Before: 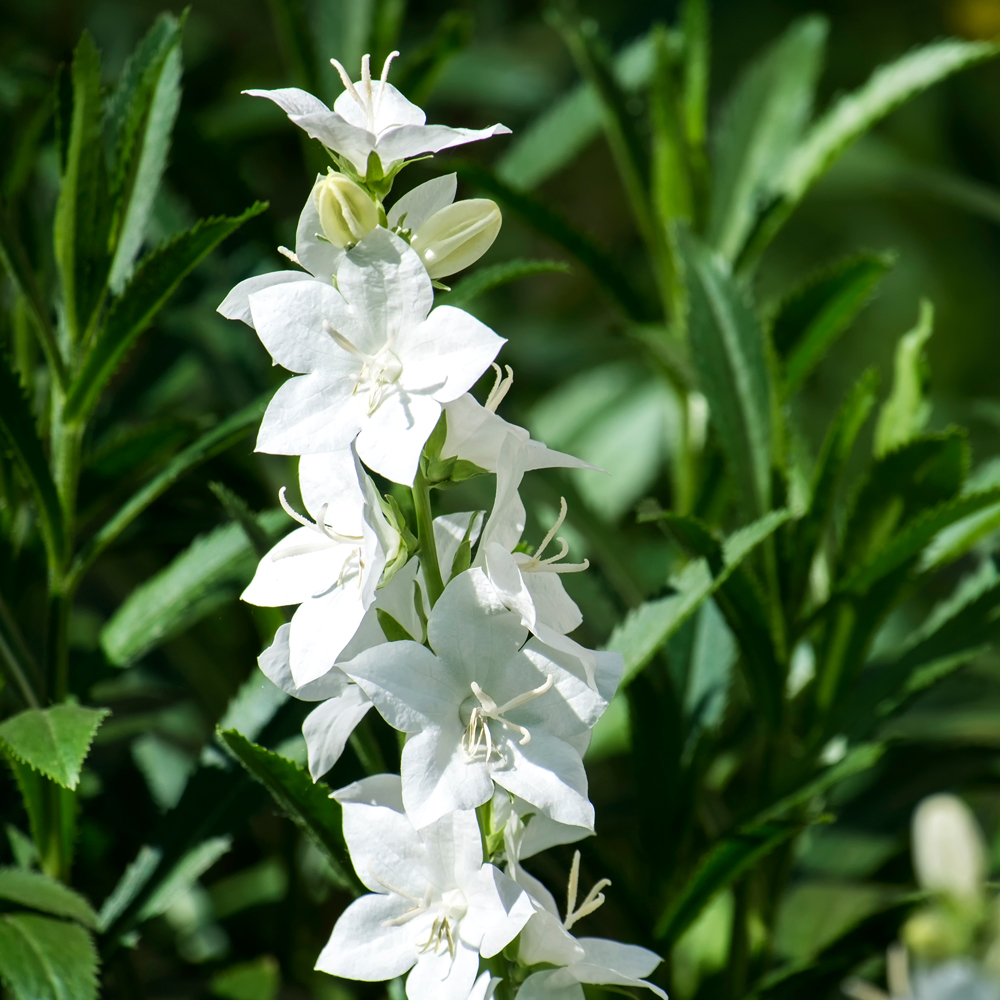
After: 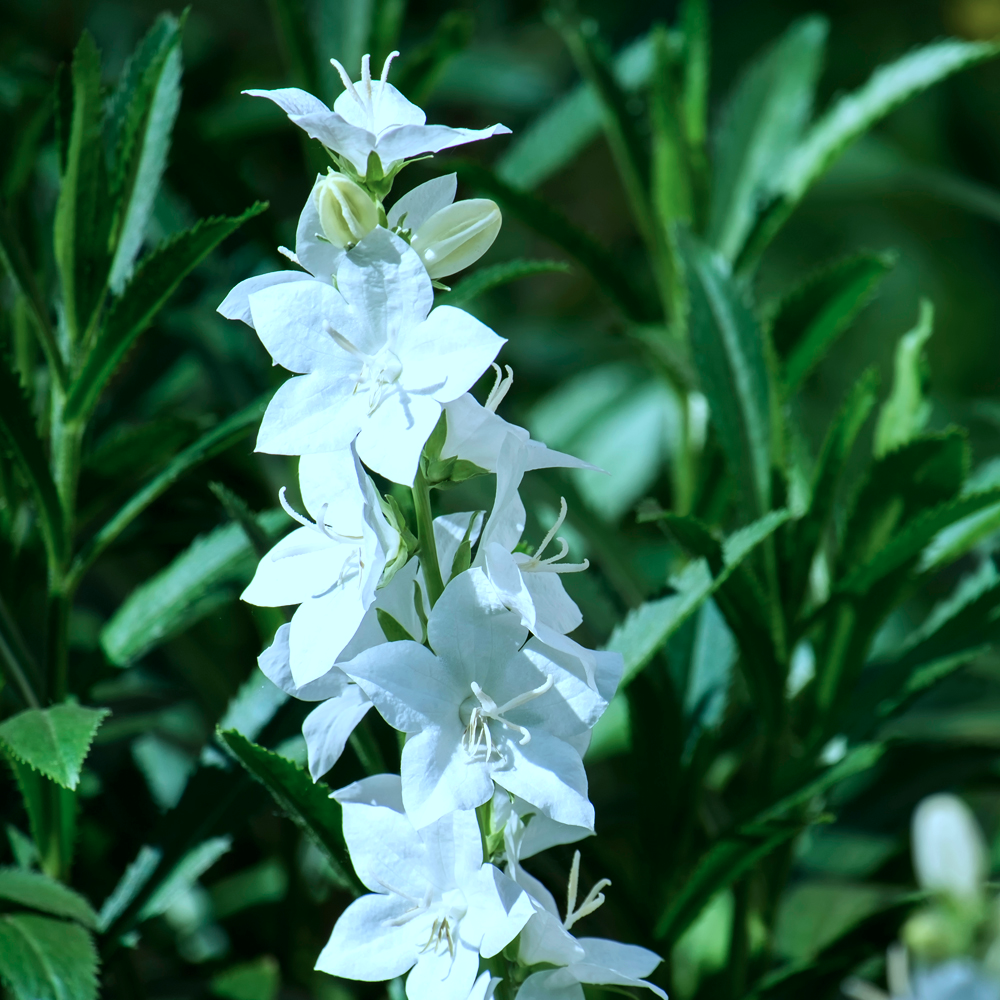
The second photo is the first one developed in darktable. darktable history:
color balance rgb: linear chroma grading › shadows -3%, linear chroma grading › highlights -4%
color calibration: x 0.396, y 0.386, temperature 3669 K
